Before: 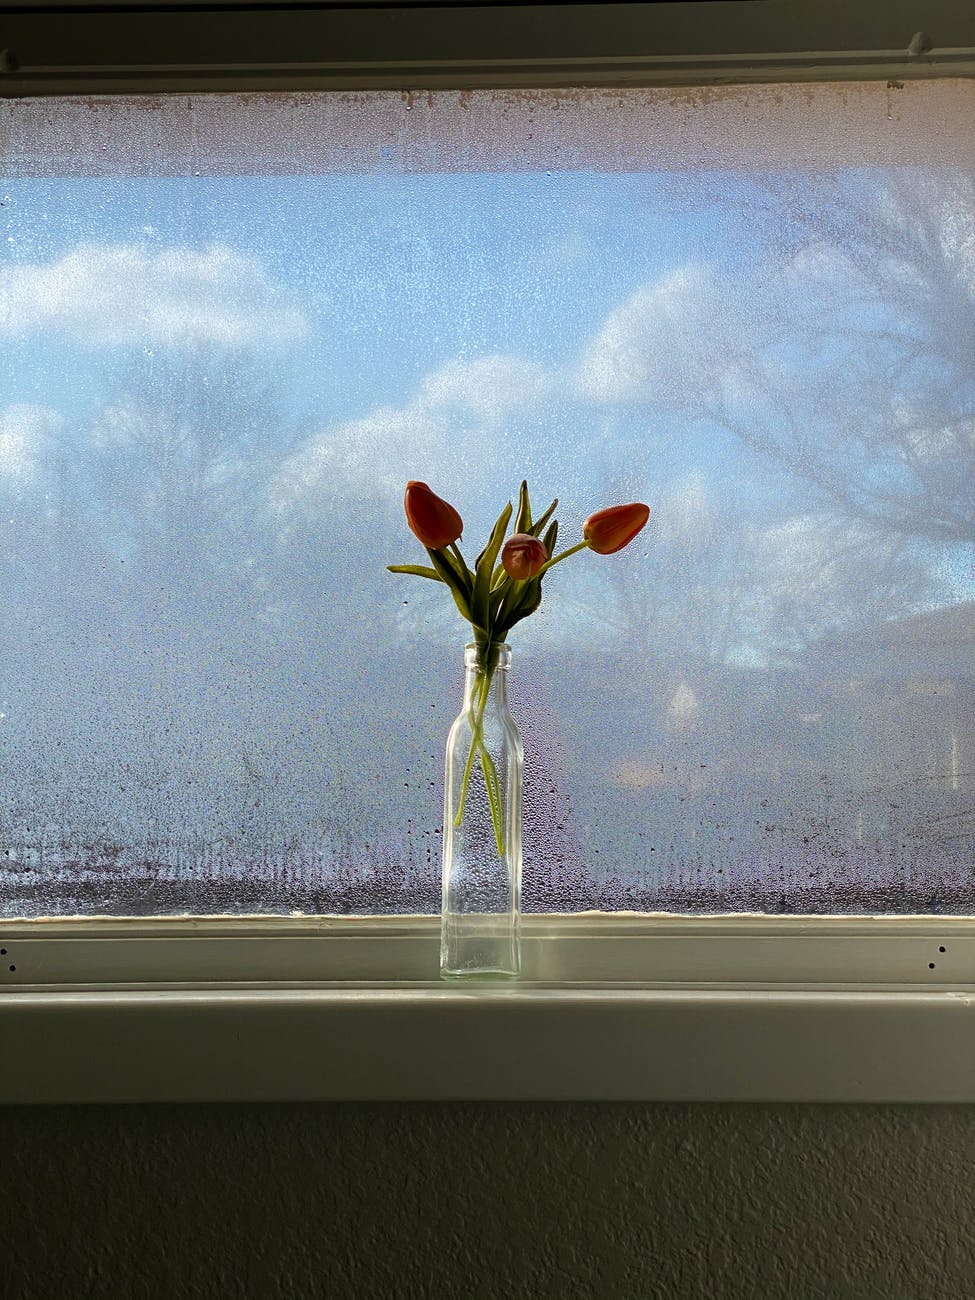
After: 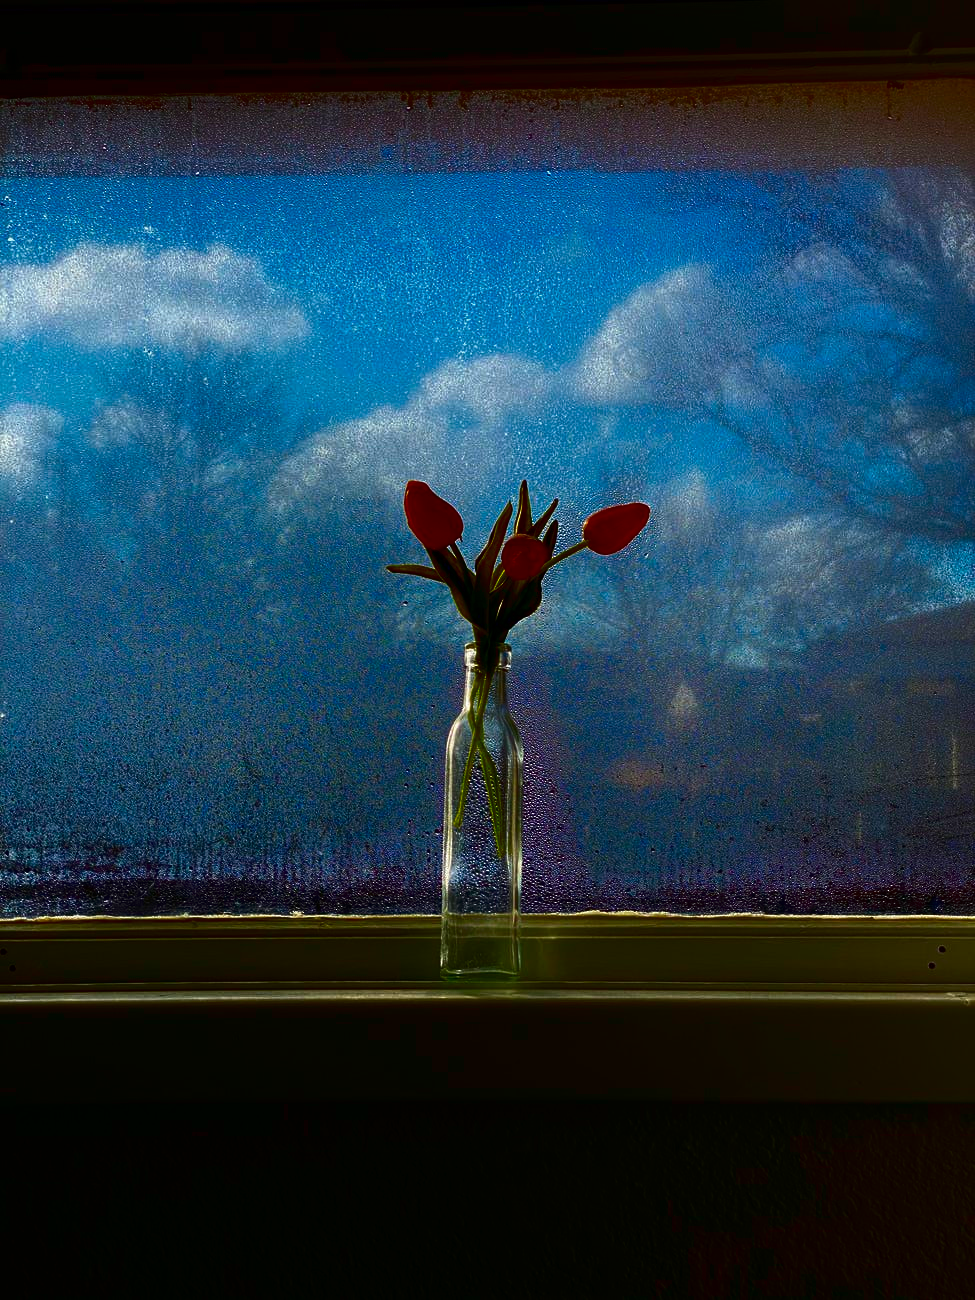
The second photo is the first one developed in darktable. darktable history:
contrast brightness saturation: brightness -1, saturation 0.984
